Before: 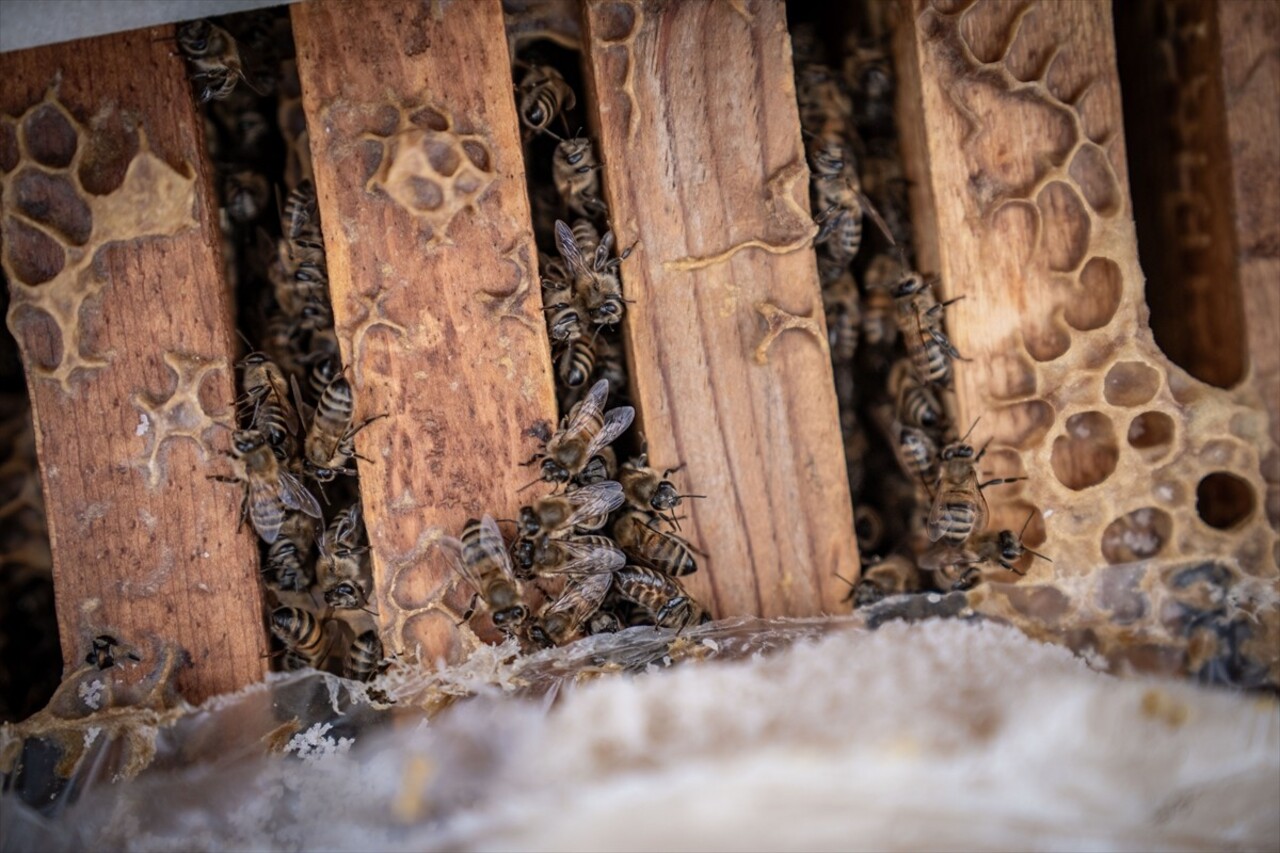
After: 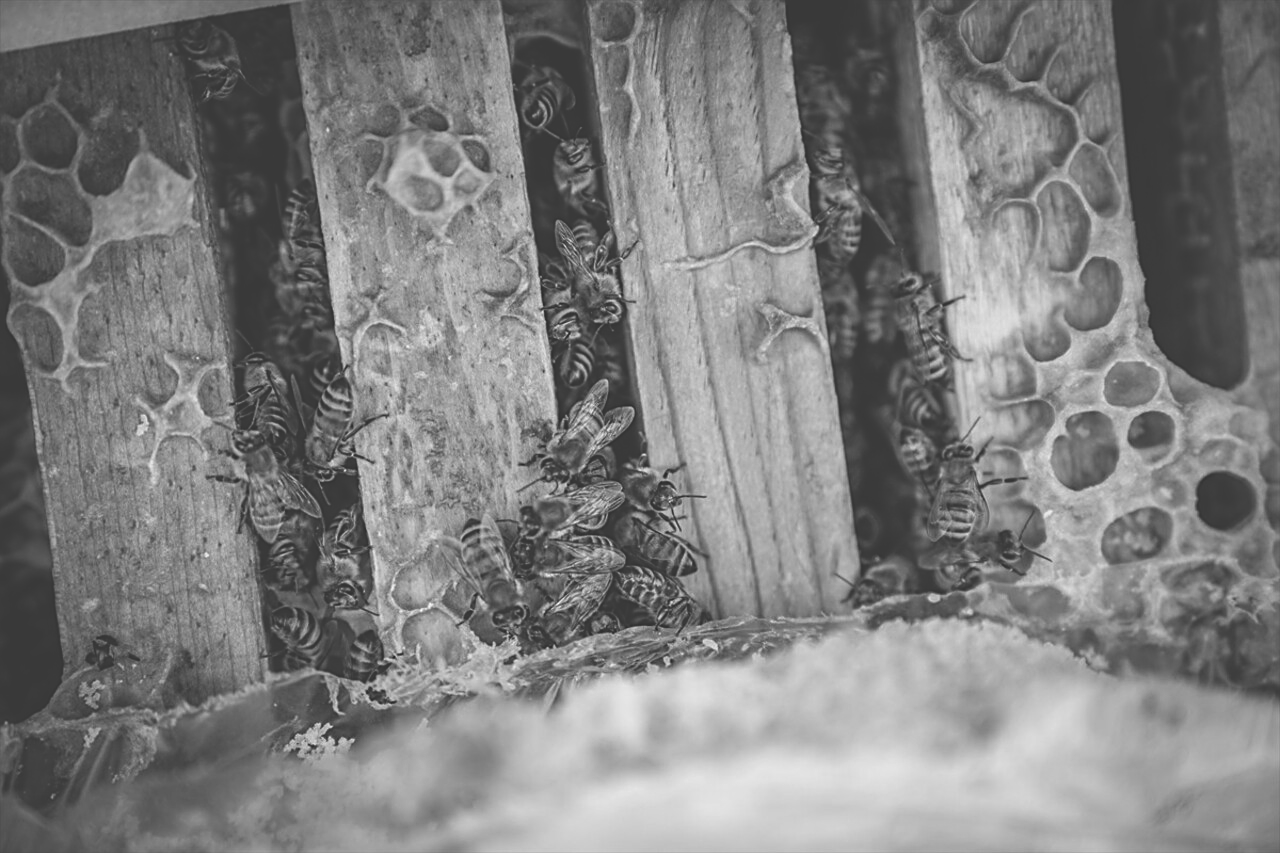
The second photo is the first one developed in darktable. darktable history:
exposure: black level correction -0.041, exposure 0.064 EV, compensate highlight preservation false
sharpen: on, module defaults
white balance: red 0.978, blue 0.999
monochrome: on, module defaults
